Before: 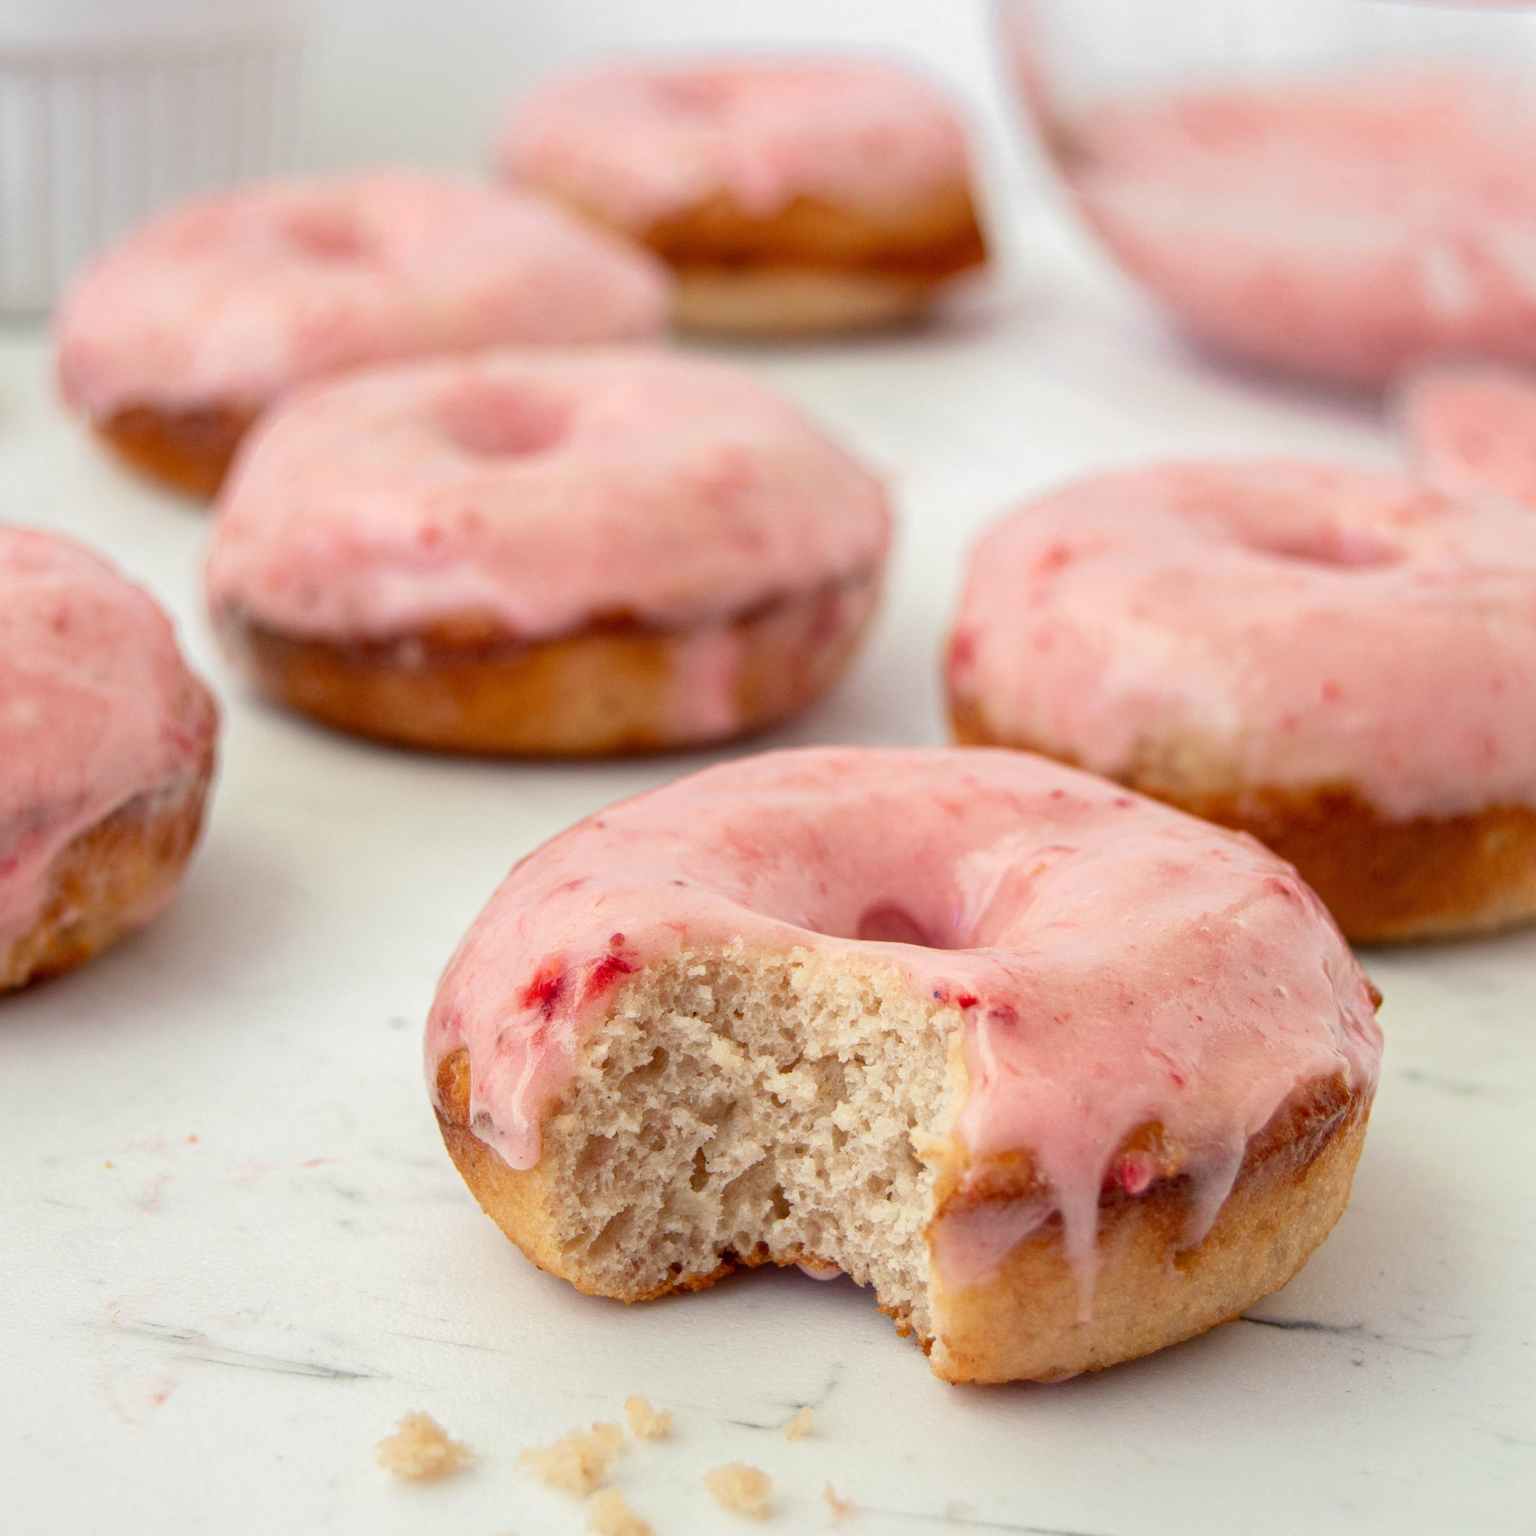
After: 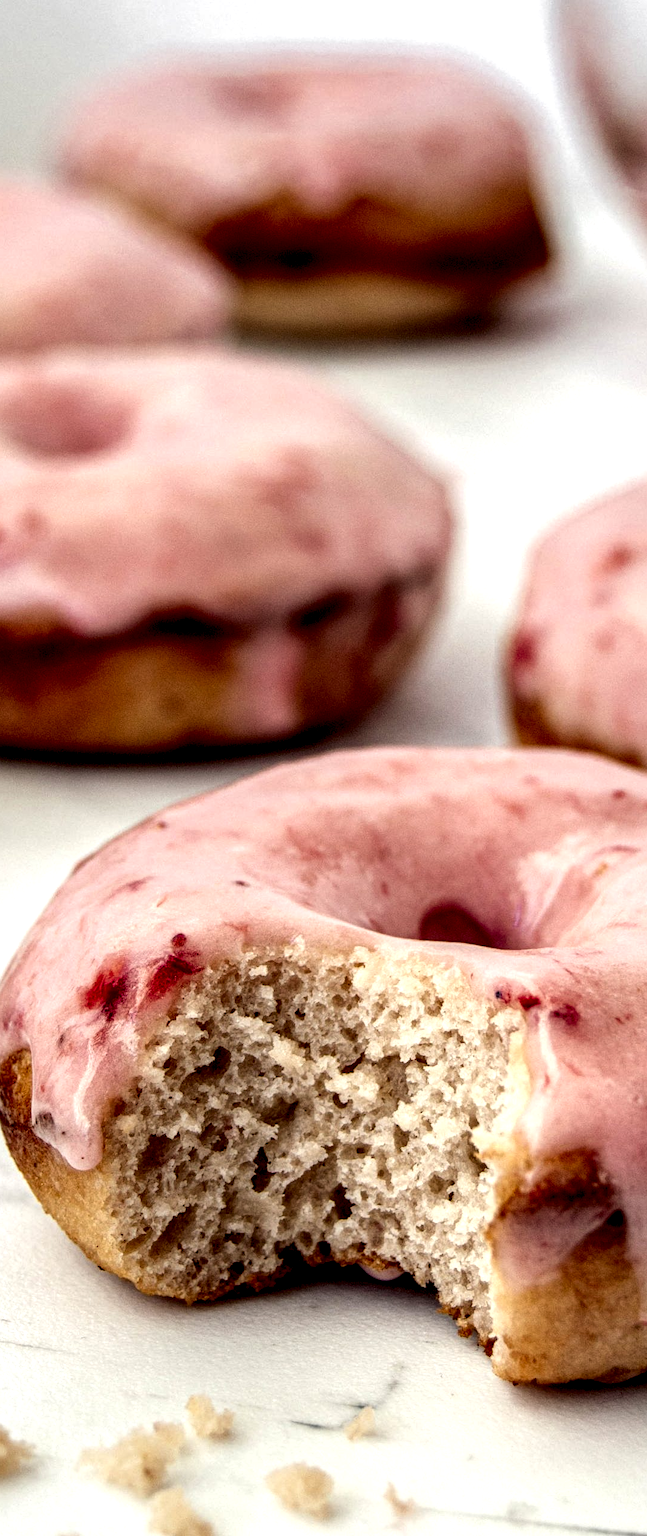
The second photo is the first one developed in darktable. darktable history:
local contrast: shadows 185%, detail 225%
crop: left 28.583%, right 29.231%
